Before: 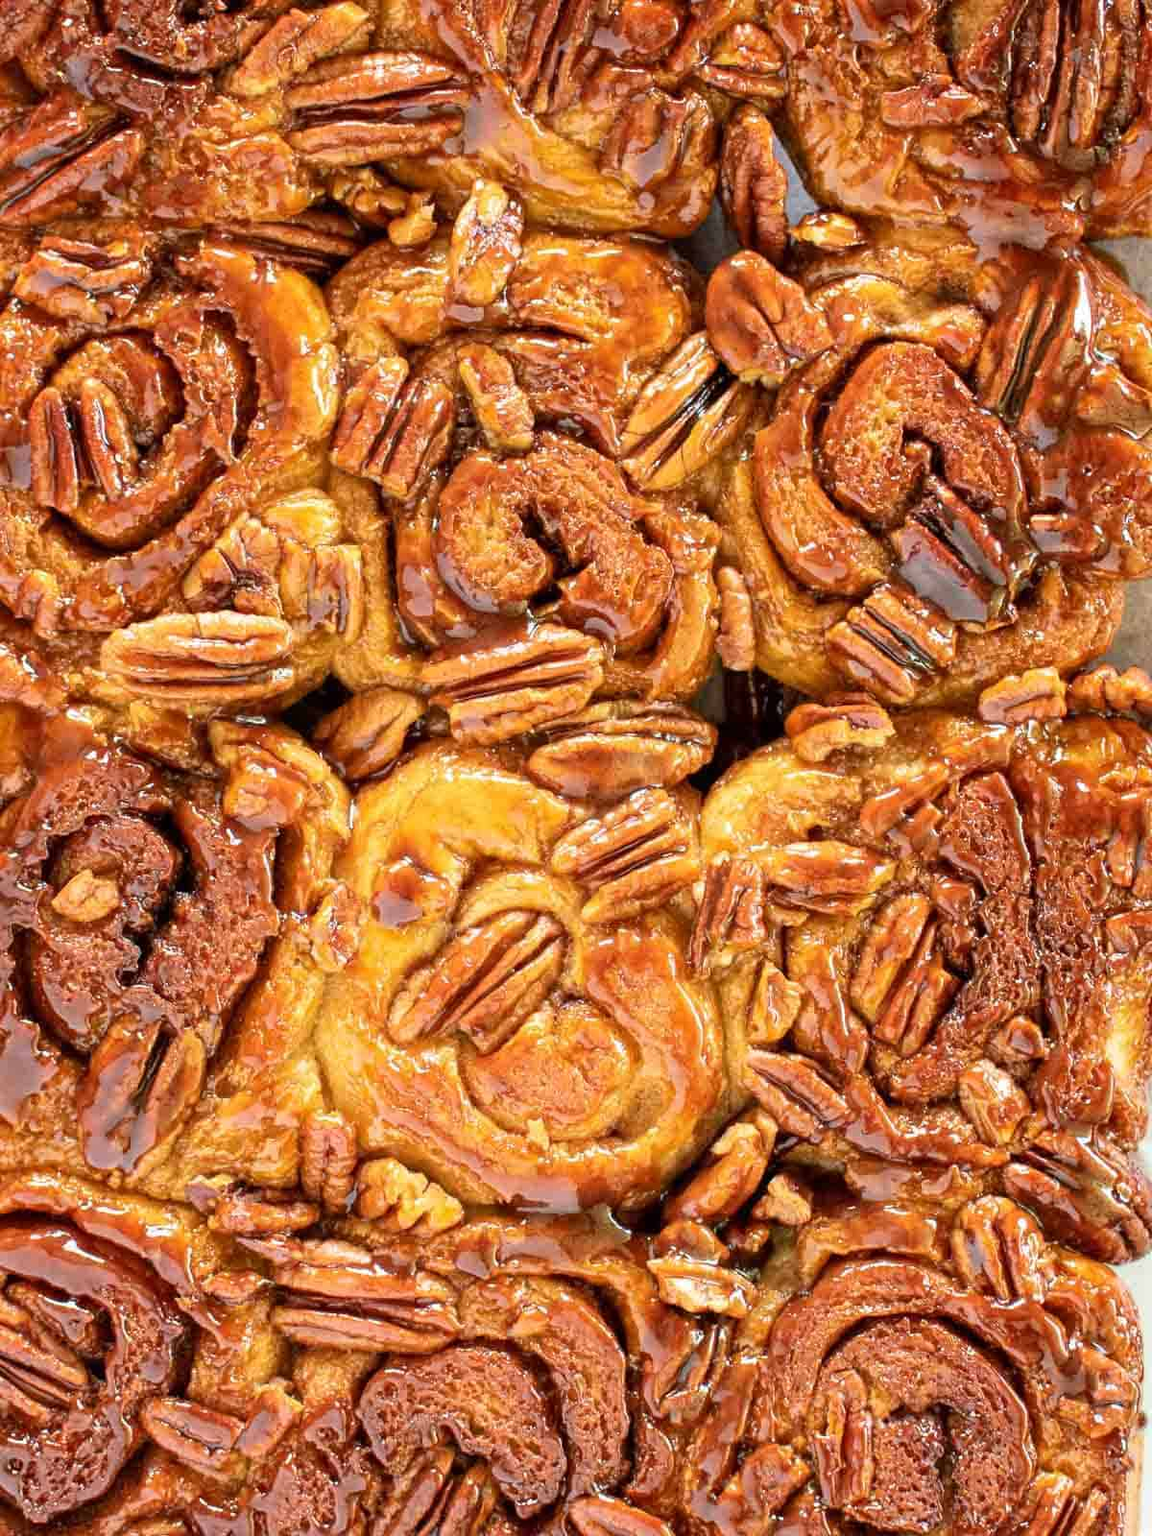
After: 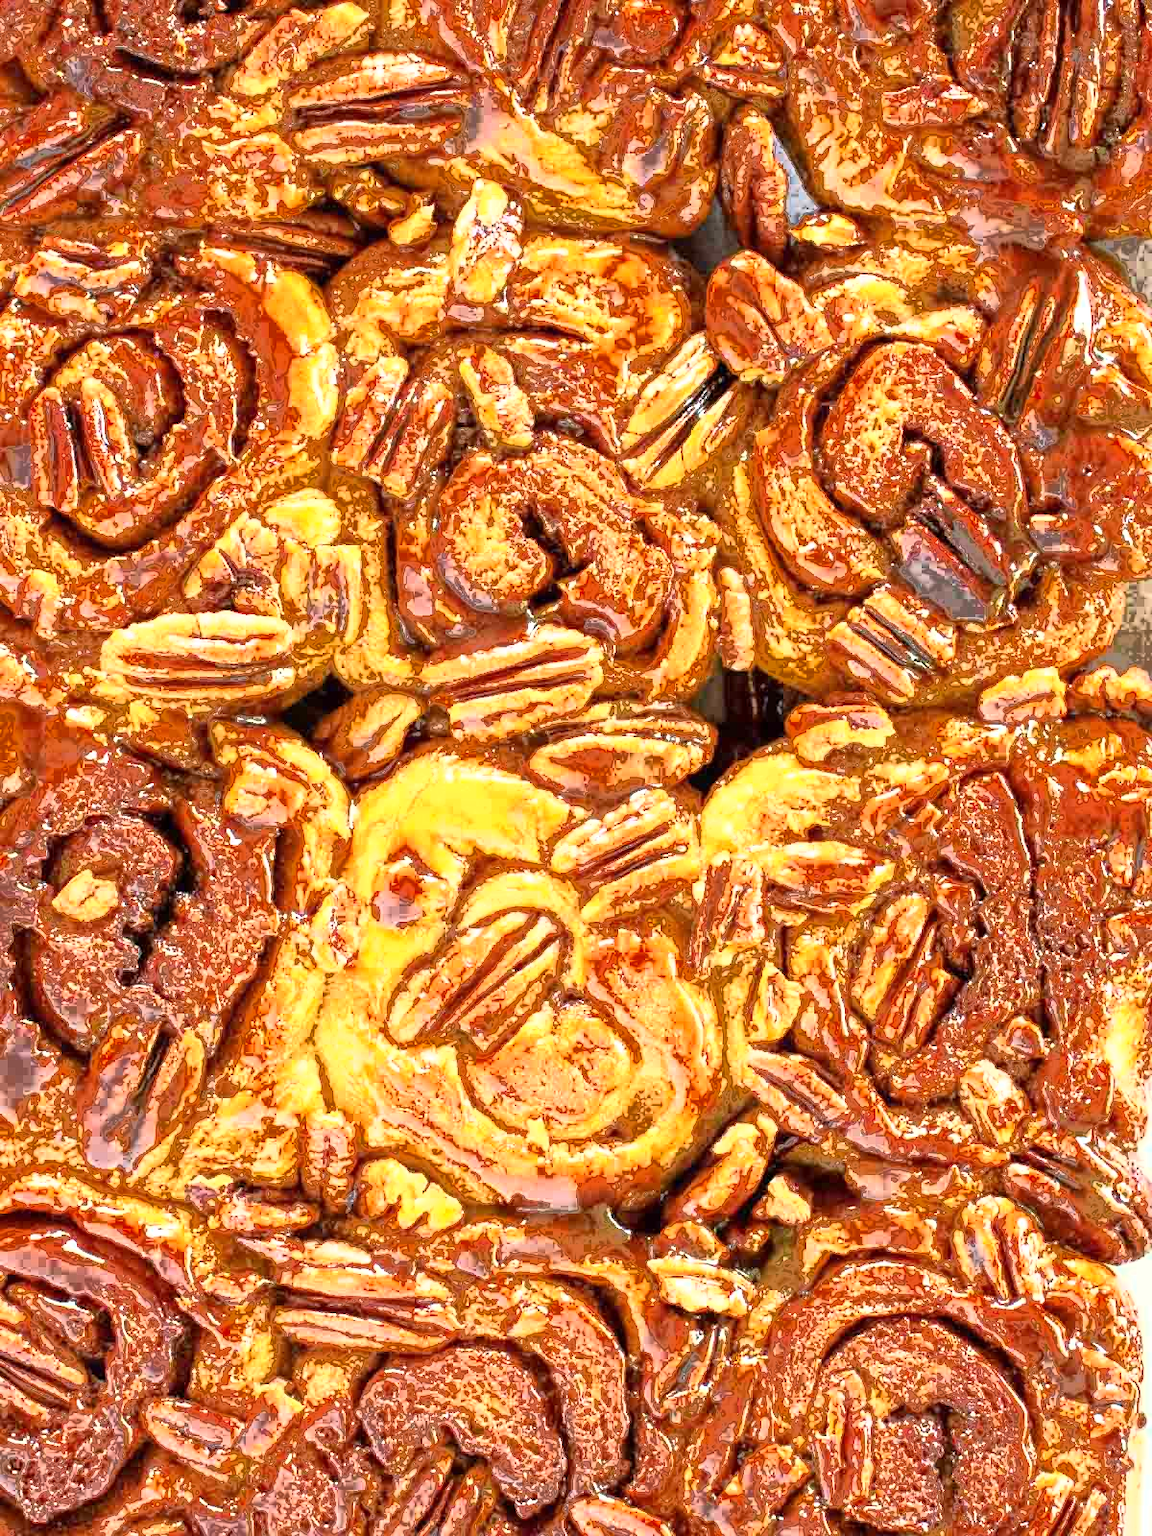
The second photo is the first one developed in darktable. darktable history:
exposure: exposure 0.6 EV, compensate highlight preservation false
fill light: exposure -0.73 EV, center 0.69, width 2.2
levels: levels [0, 0.476, 0.951]
